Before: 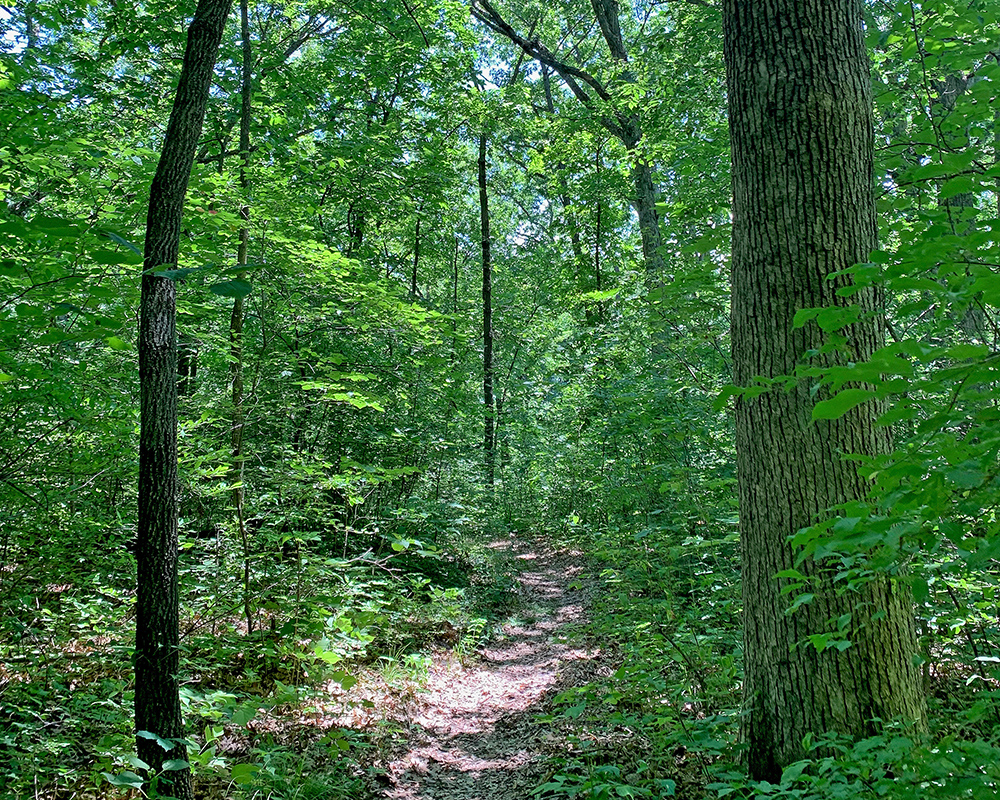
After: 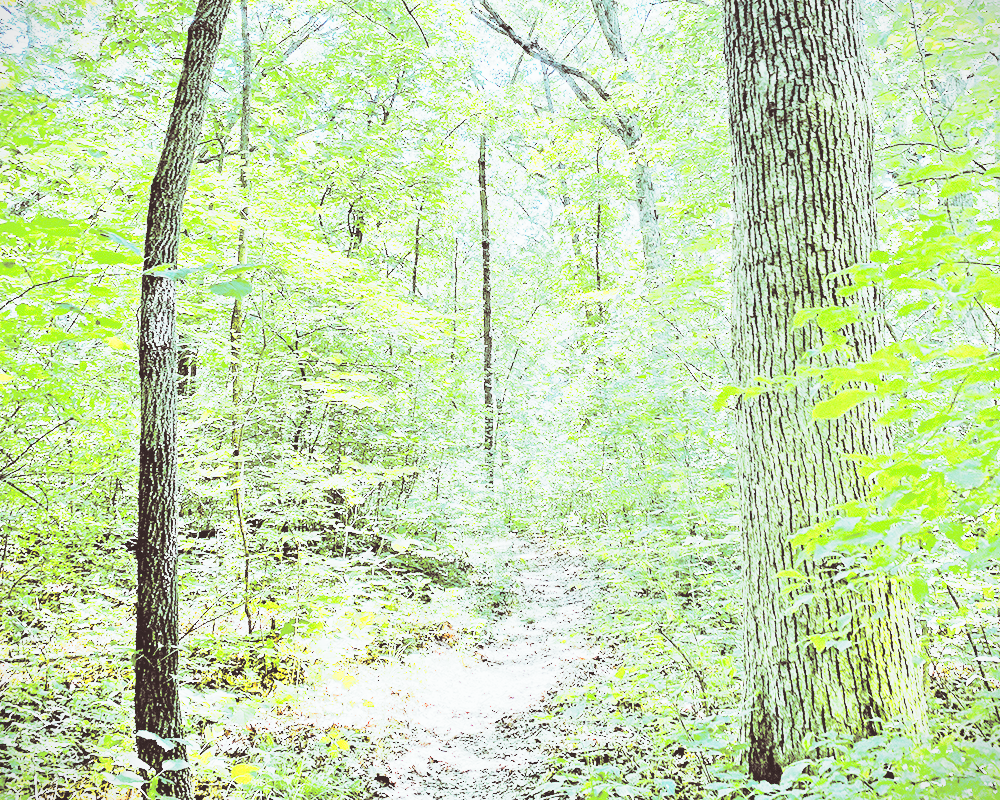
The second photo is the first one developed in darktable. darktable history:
split-toning: shadows › saturation 0.3, highlights › hue 180°, highlights › saturation 0.3, compress 0%
vibrance: vibrance 20%
tone curve: curves: ch0 [(0, 0) (0.055, 0.031) (0.282, 0.215) (0.729, 0.785) (1, 1)], color space Lab, linked channels, preserve colors none
color zones: curves: ch0 [(0, 0.511) (0.143, 0.531) (0.286, 0.56) (0.429, 0.5) (0.571, 0.5) (0.714, 0.5) (0.857, 0.5) (1, 0.5)]; ch1 [(0, 0.525) (0.143, 0.705) (0.286, 0.715) (0.429, 0.35) (0.571, 0.35) (0.714, 0.35) (0.857, 0.4) (1, 0.4)]; ch2 [(0, 0.572) (0.143, 0.512) (0.286, 0.473) (0.429, 0.45) (0.571, 0.5) (0.714, 0.5) (0.857, 0.518) (1, 0.518)]
vignetting: fall-off start 97.28%, fall-off radius 79%, brightness -0.462, saturation -0.3, width/height ratio 1.114, dithering 8-bit output, unbound false
base curve: curves: ch0 [(0, 0.036) (0.007, 0.037) (0.604, 0.887) (1, 1)], preserve colors none
contrast equalizer: y [[0.5 ×4, 0.483, 0.43], [0.5 ×6], [0.5 ×6], [0 ×6], [0 ×6]]
contrast brightness saturation: contrast -0.1, saturation -0.1
exposure: exposure 1 EV, compensate highlight preservation false
